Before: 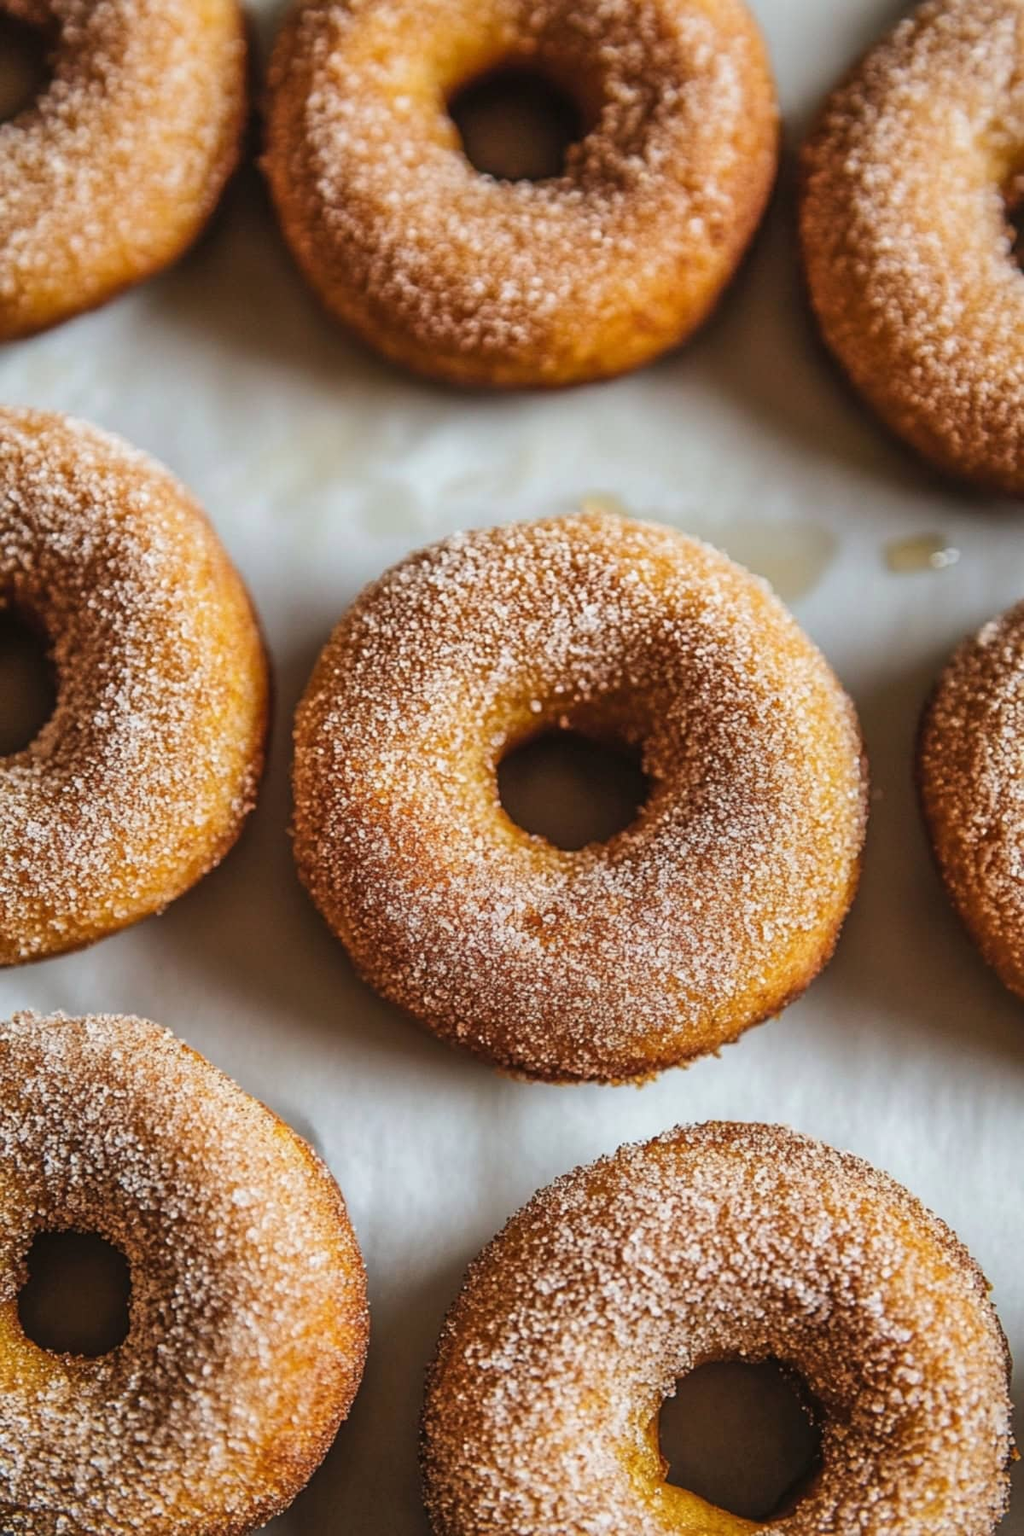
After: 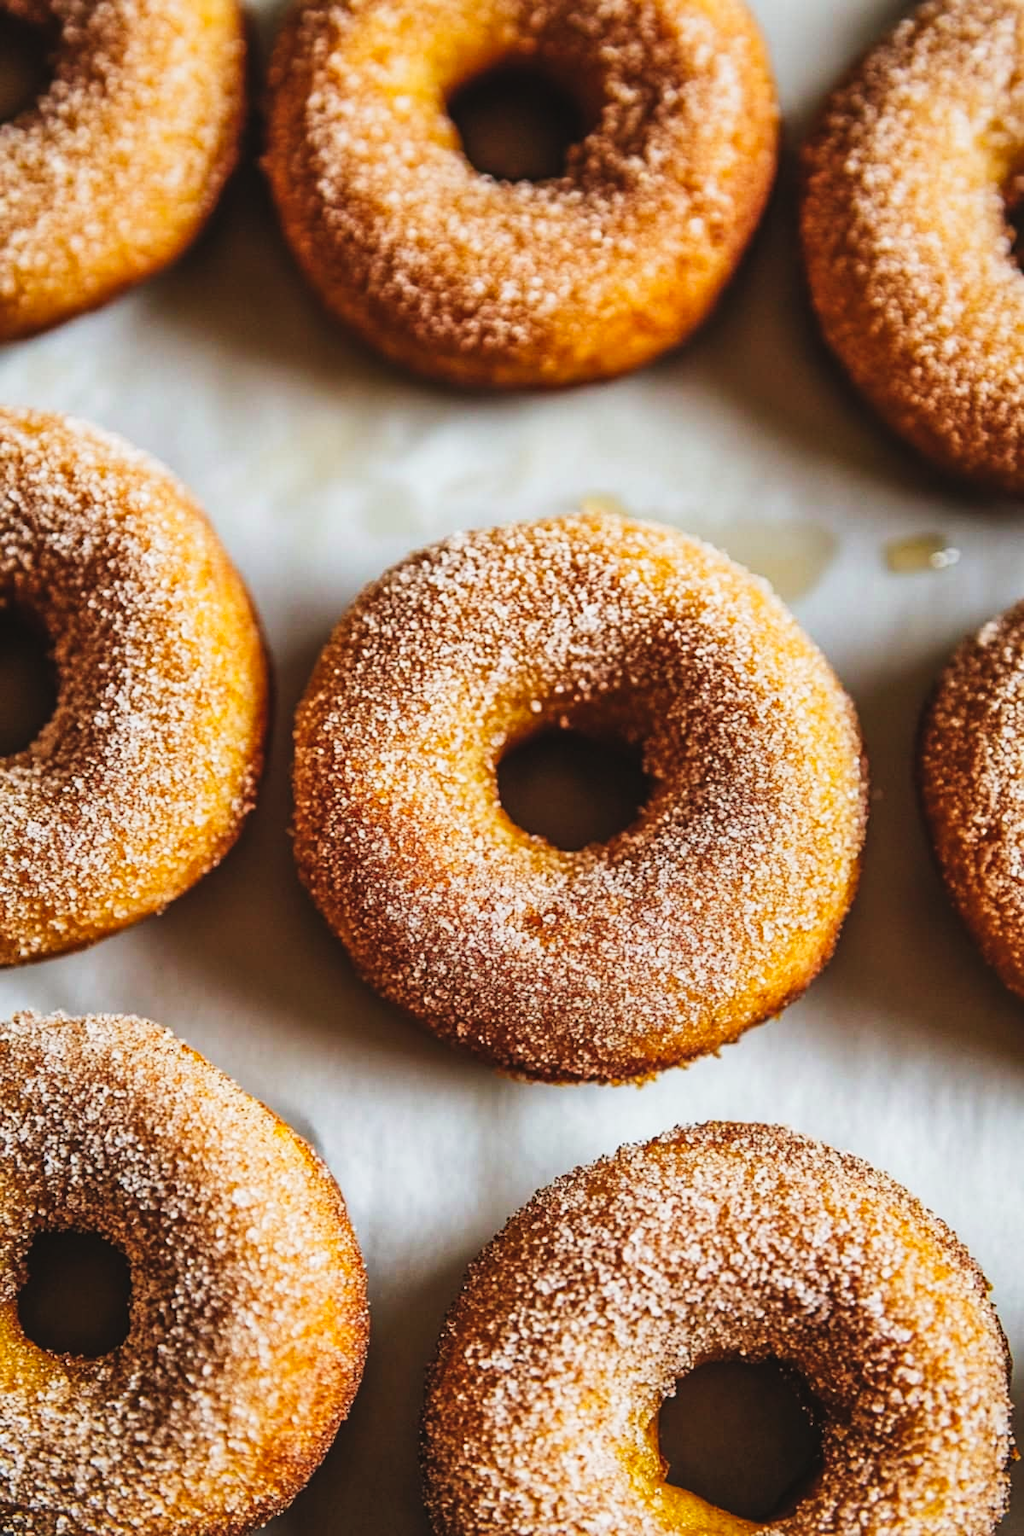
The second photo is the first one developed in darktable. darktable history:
haze removal: compatibility mode true, adaptive false
tone curve: curves: ch0 [(0, 0.032) (0.181, 0.156) (0.751, 0.829) (1, 1)], preserve colors none
